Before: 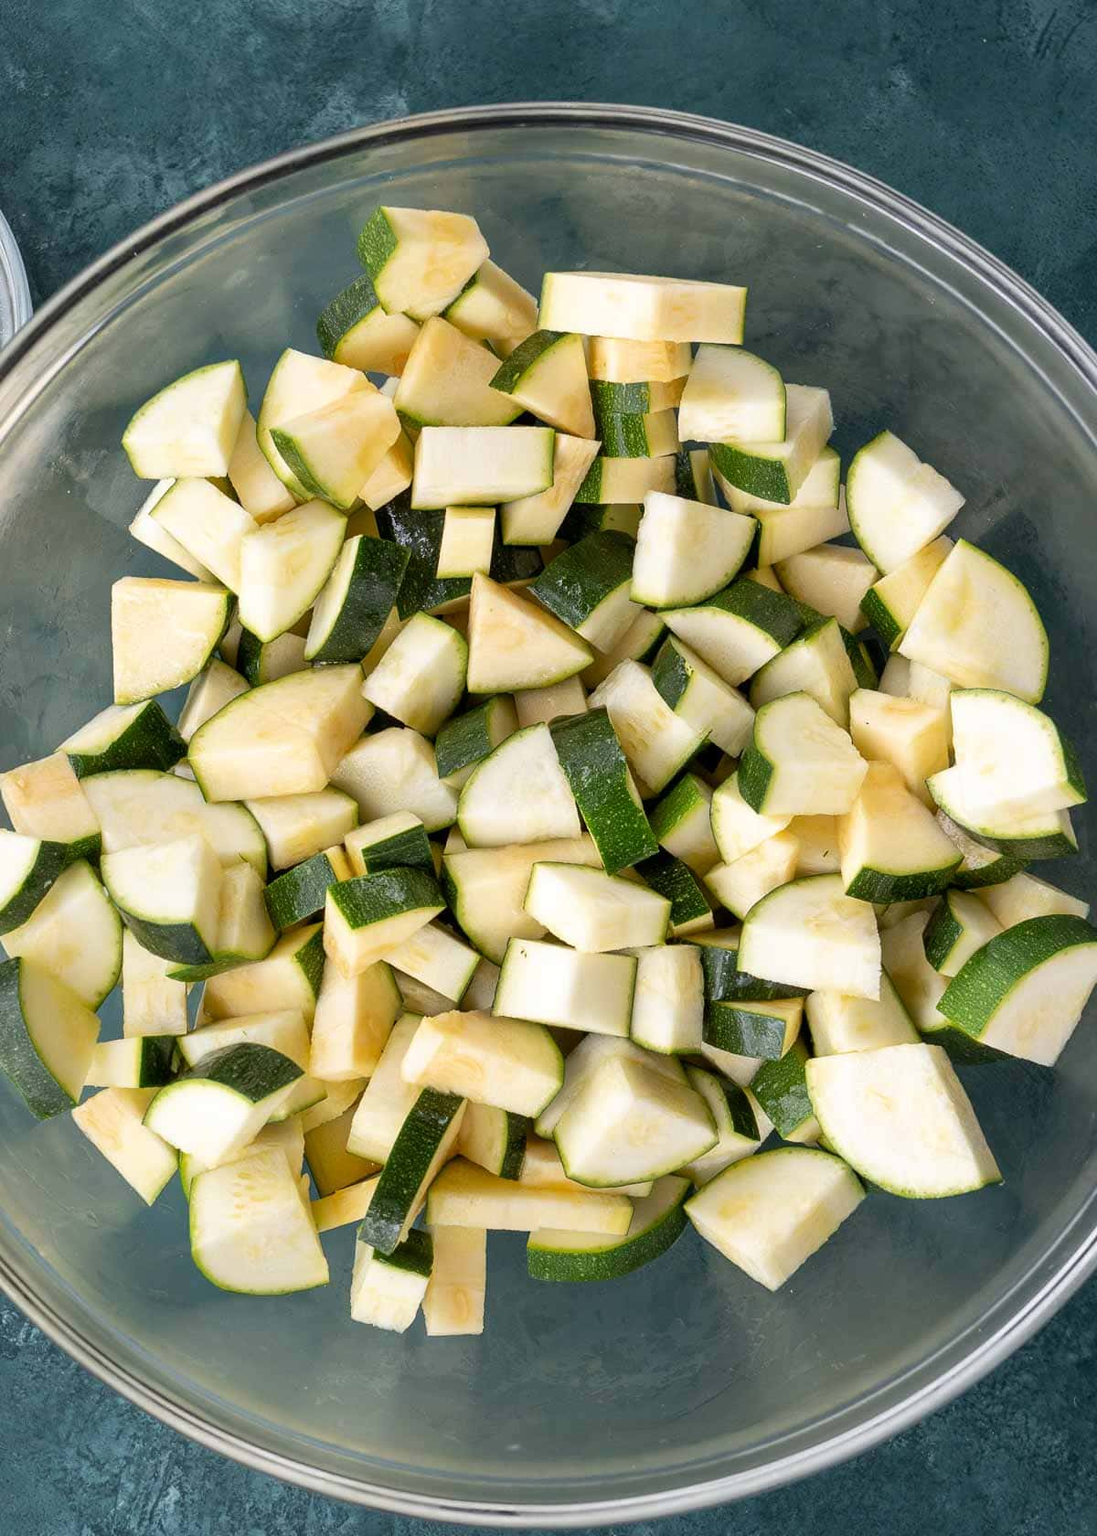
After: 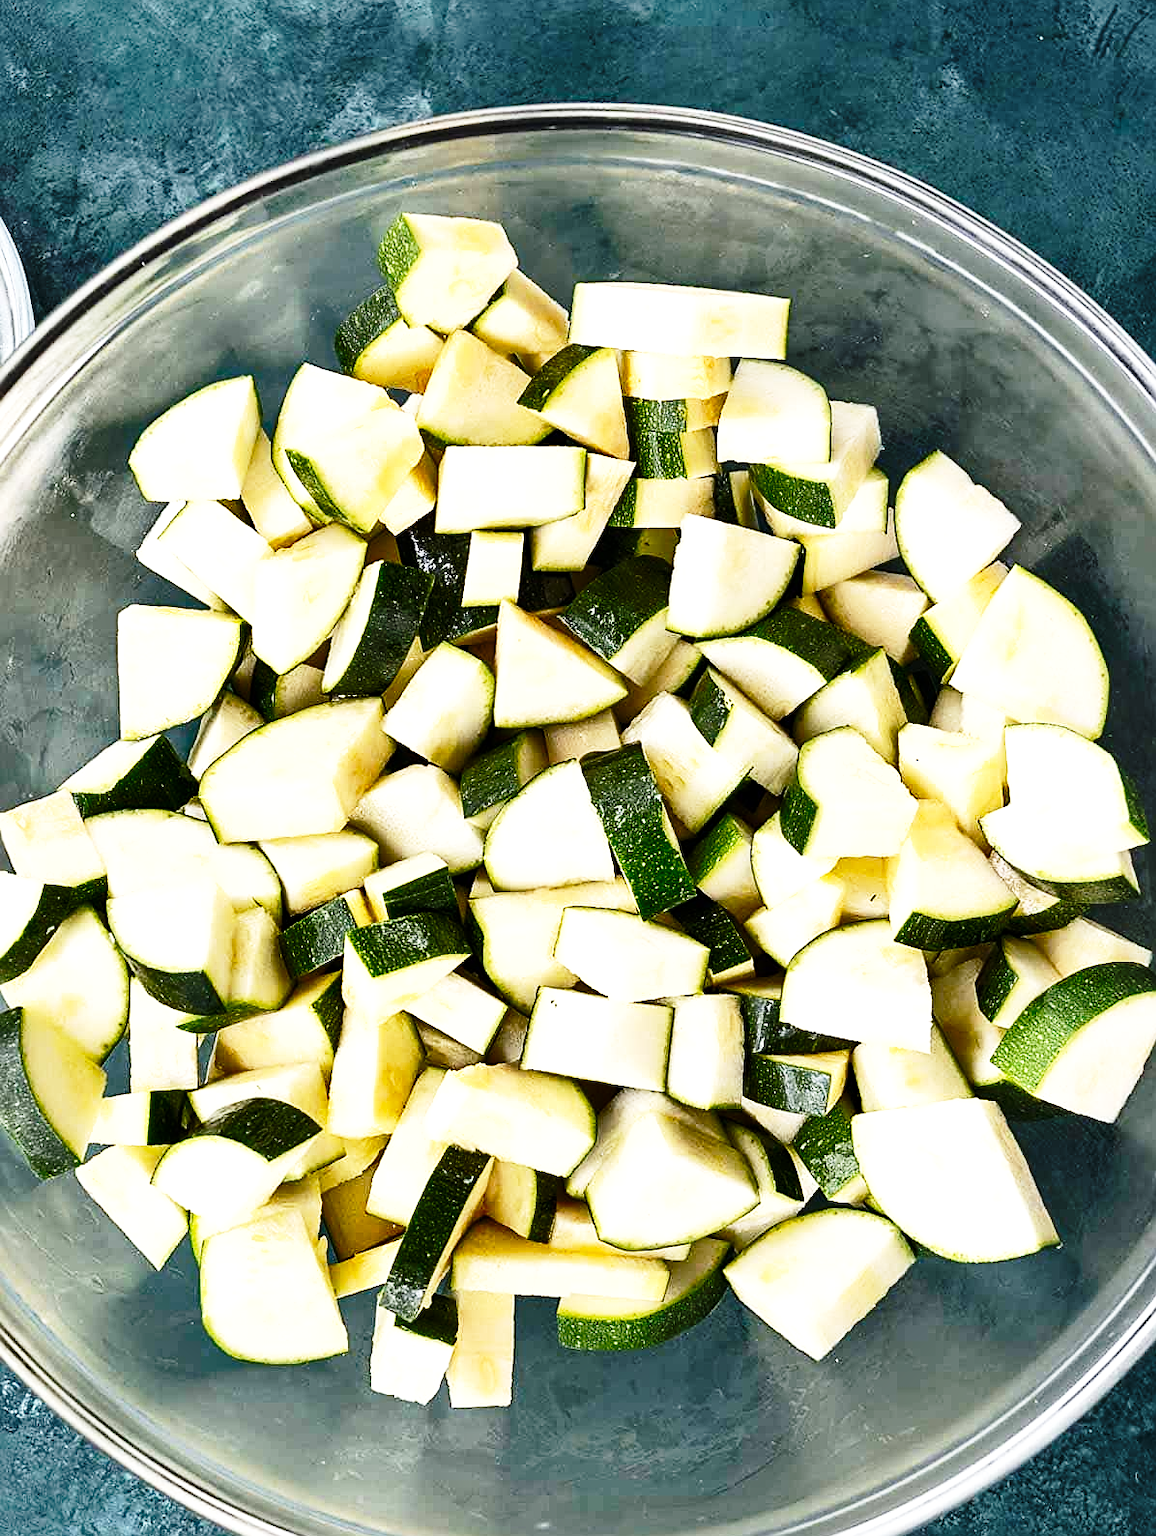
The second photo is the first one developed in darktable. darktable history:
sharpen: on, module defaults
base curve: curves: ch0 [(0, 0) (0.028, 0.03) (0.121, 0.232) (0.46, 0.748) (0.859, 0.968) (1, 1)], preserve colors none
shadows and highlights: radius 107.96, shadows 23.26, highlights -59.53, low approximation 0.01, soften with gaussian
crop: top 0.327%, right 0.265%, bottom 5.079%
tone equalizer: -8 EV -0.73 EV, -7 EV -0.733 EV, -6 EV -0.633 EV, -5 EV -0.415 EV, -3 EV 0.367 EV, -2 EV 0.6 EV, -1 EV 0.676 EV, +0 EV 0.732 EV, edges refinement/feathering 500, mask exposure compensation -1.57 EV, preserve details no
